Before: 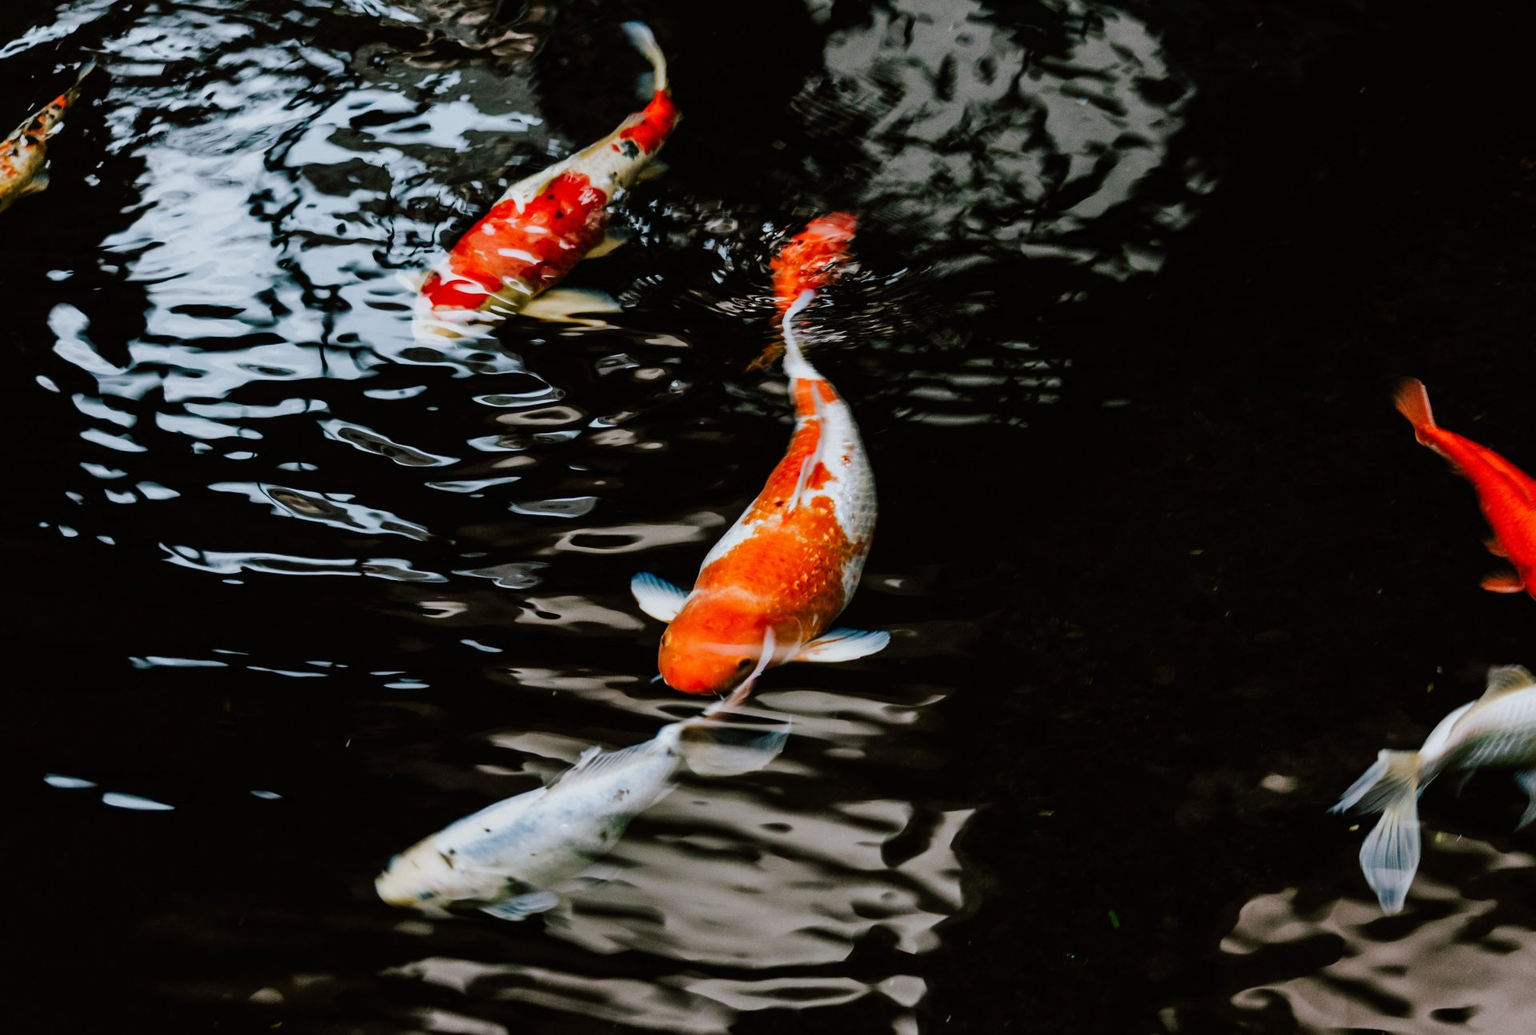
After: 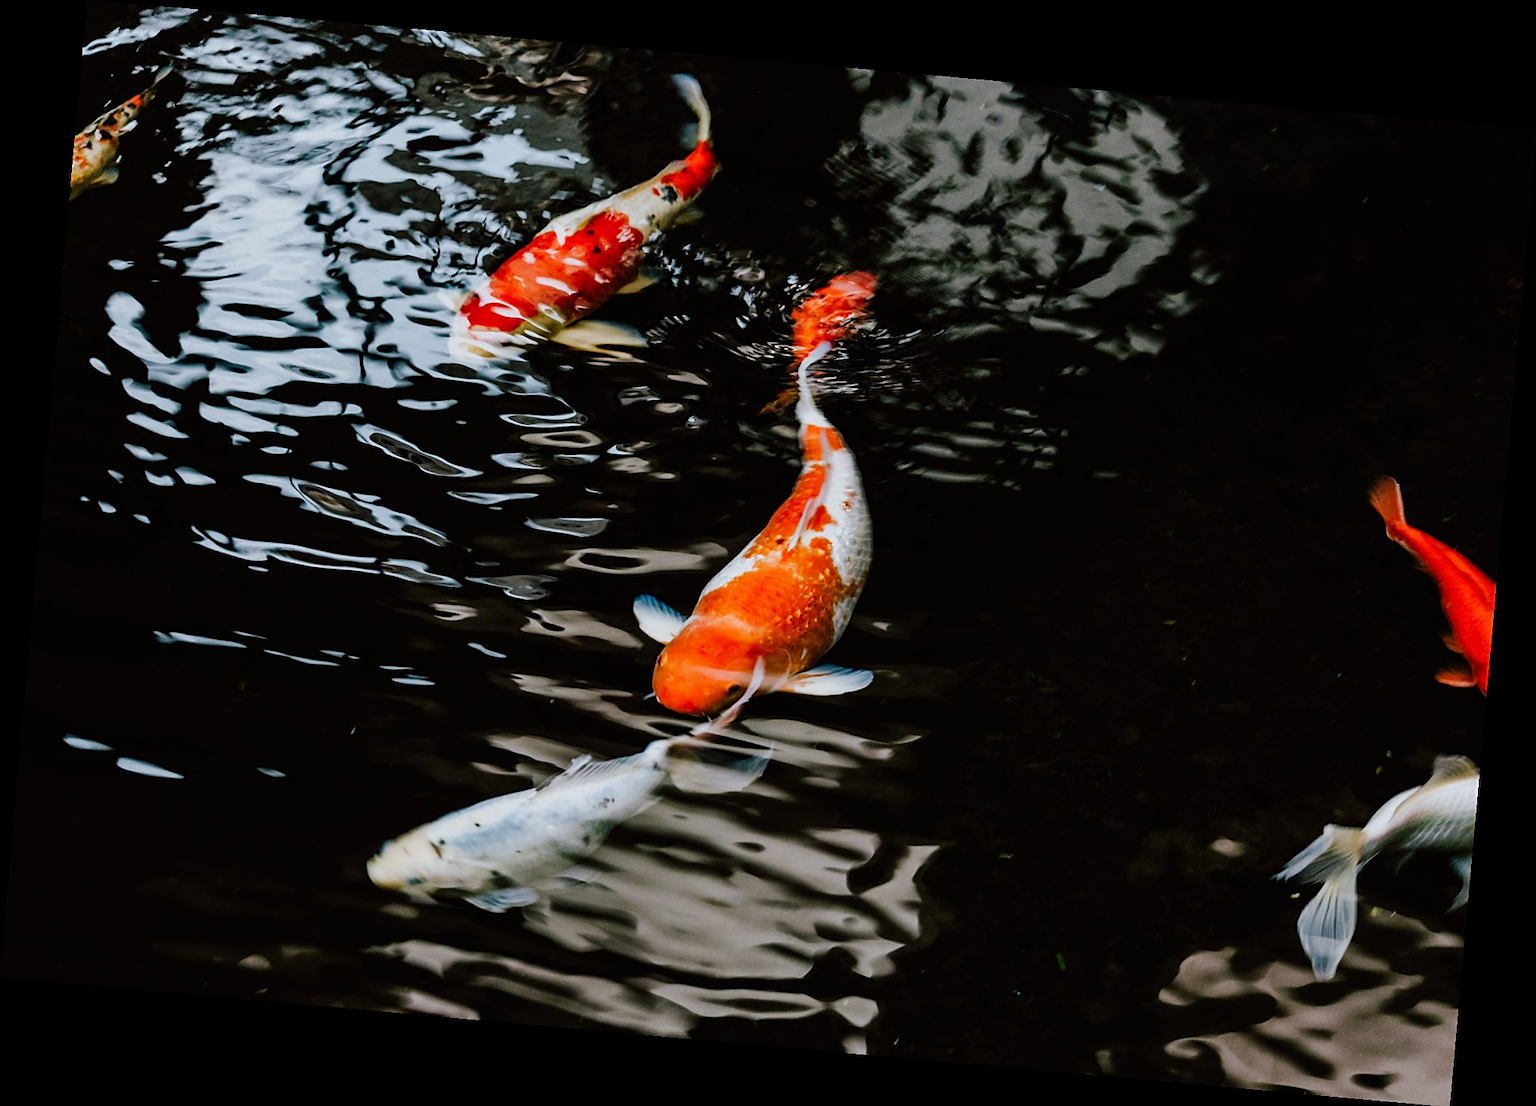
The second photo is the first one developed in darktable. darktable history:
rotate and perspective: rotation 5.12°, automatic cropping off
sharpen: radius 1.864, amount 0.398, threshold 1.271
